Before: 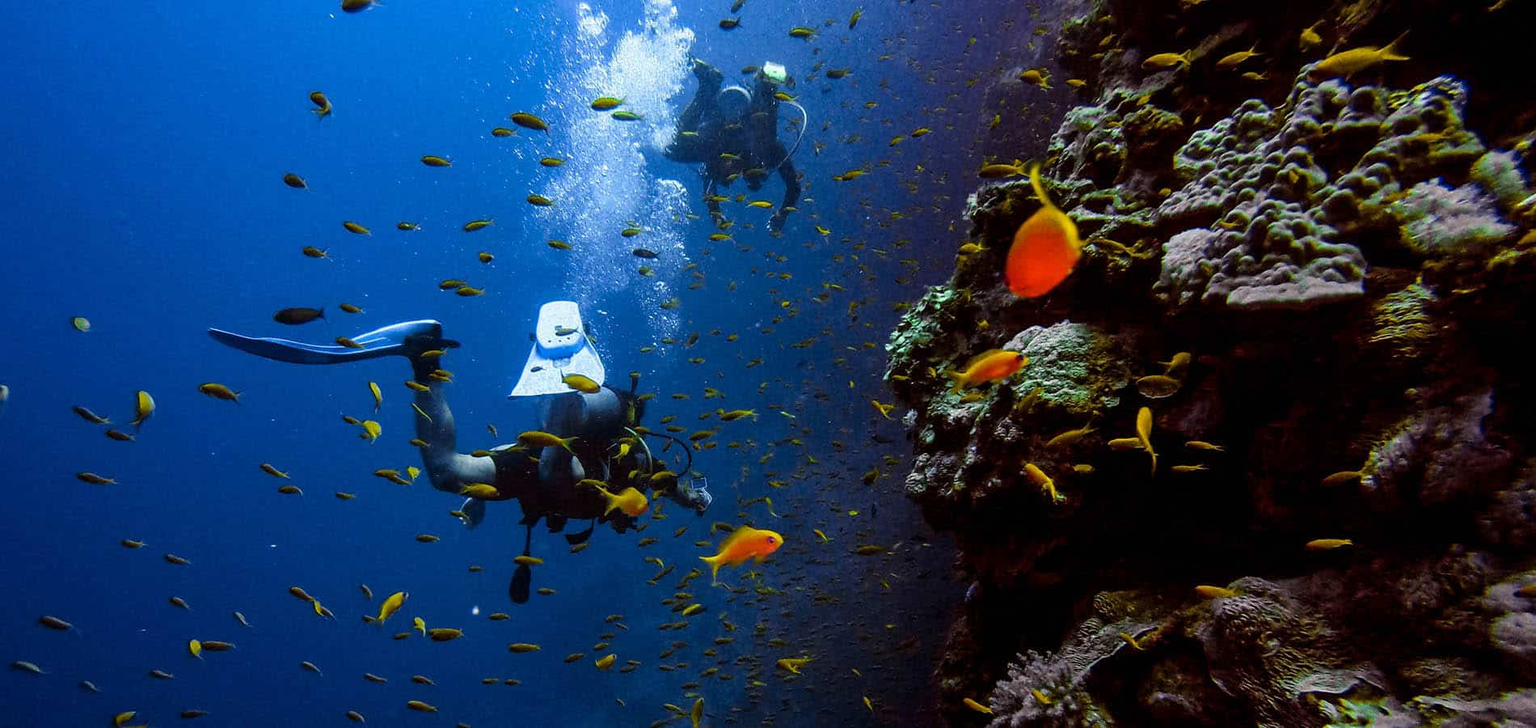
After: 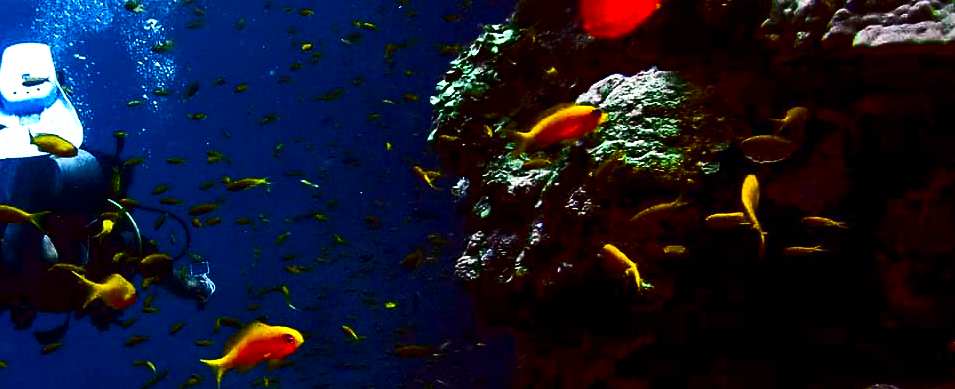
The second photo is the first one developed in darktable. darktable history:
base curve: curves: ch0 [(0, 0) (0.257, 0.25) (0.482, 0.586) (0.757, 0.871) (1, 1)]
contrast brightness saturation: contrast 0.09, brightness -0.59, saturation 0.17
exposure: exposure 0.95 EV, compensate highlight preservation false
crop: left 35.03%, top 36.625%, right 14.663%, bottom 20.057%
